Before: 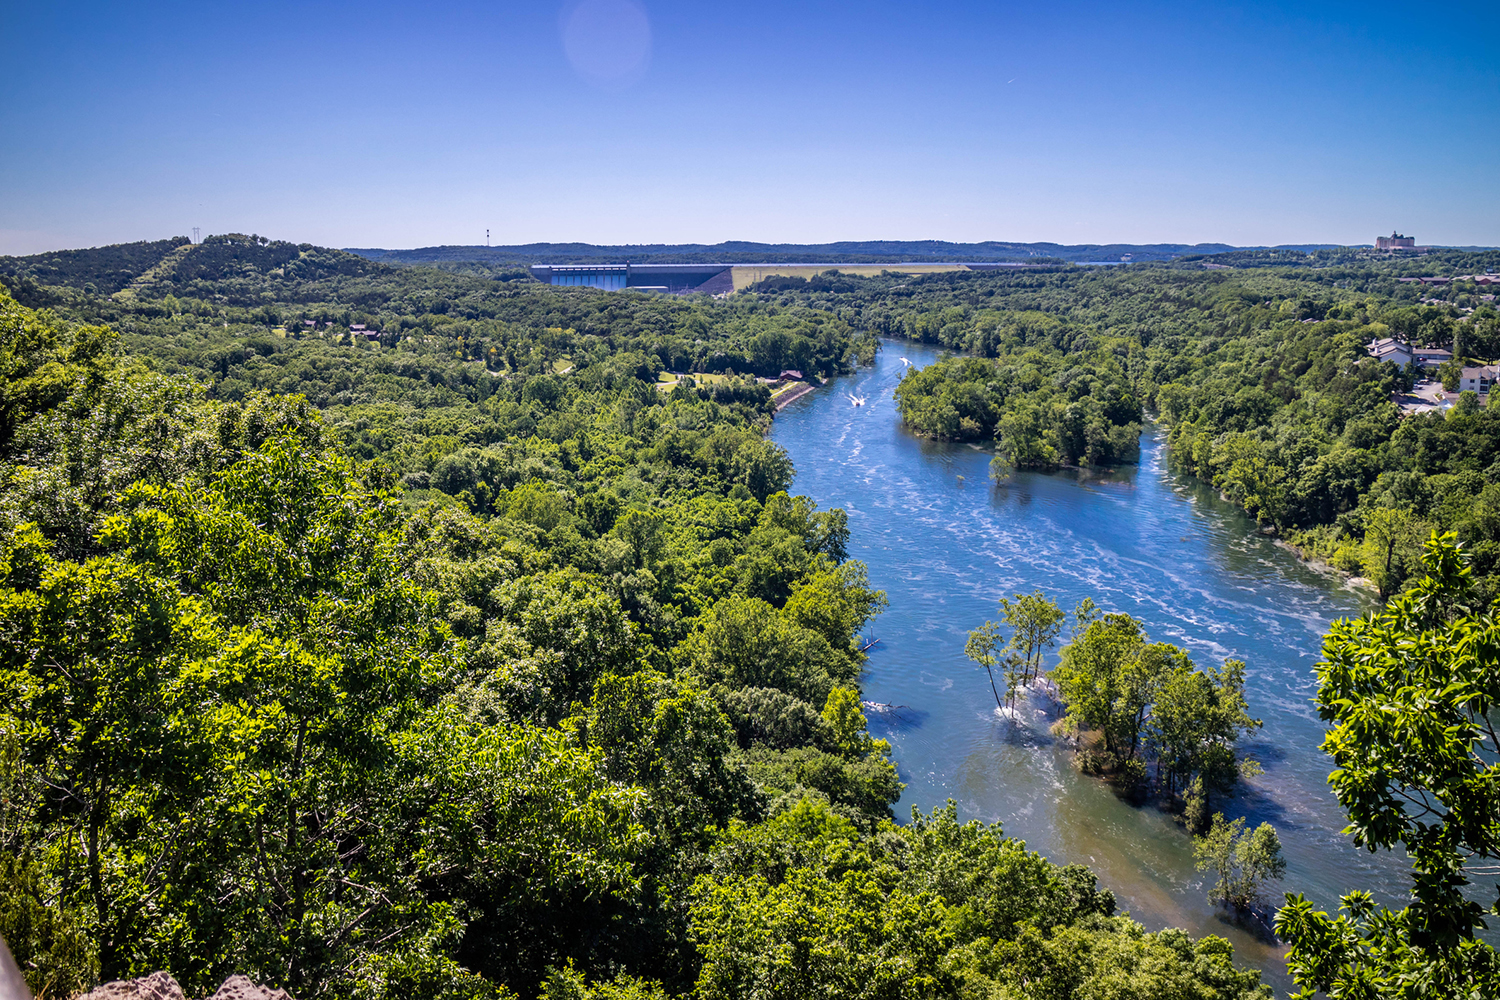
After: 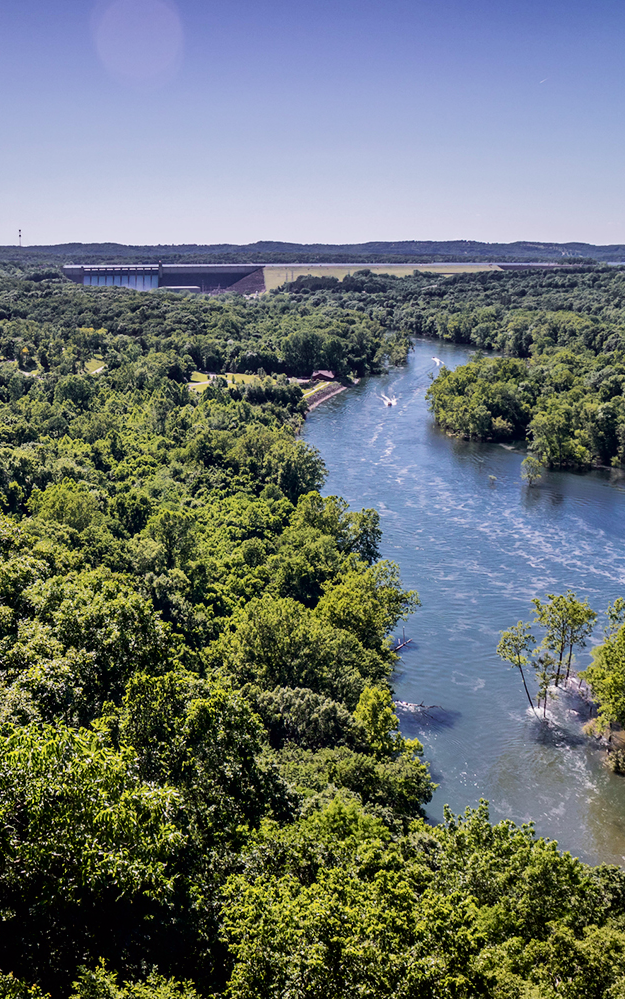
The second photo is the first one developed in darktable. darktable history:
crop: left 31.229%, right 27.105%
base curve: curves: ch0 [(0, 0) (0.303, 0.277) (1, 1)]
tone curve: curves: ch0 [(0, 0) (0.052, 0.018) (0.236, 0.207) (0.41, 0.417) (0.485, 0.518) (0.54, 0.584) (0.625, 0.666) (0.845, 0.828) (0.994, 0.964)]; ch1 [(0, 0) (0.136, 0.146) (0.317, 0.34) (0.382, 0.408) (0.434, 0.441) (0.472, 0.479) (0.498, 0.501) (0.557, 0.558) (0.616, 0.59) (0.739, 0.7) (1, 1)]; ch2 [(0, 0) (0.352, 0.403) (0.447, 0.466) (0.482, 0.482) (0.528, 0.526) (0.586, 0.577) (0.618, 0.621) (0.785, 0.747) (1, 1)], color space Lab, independent channels, preserve colors none
